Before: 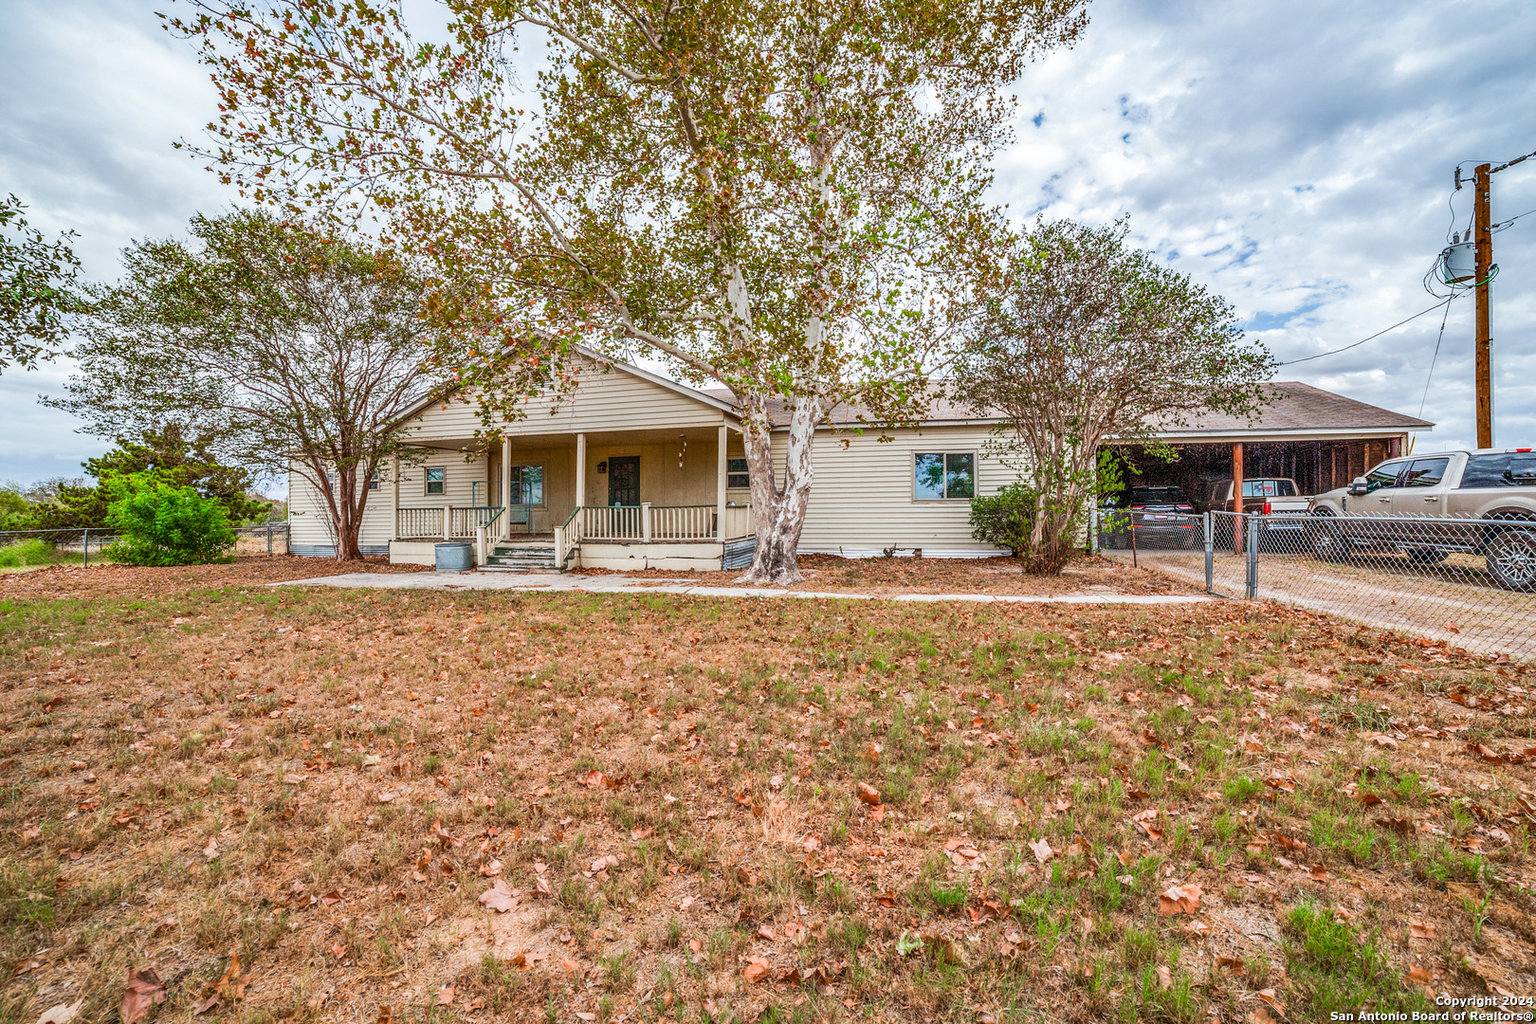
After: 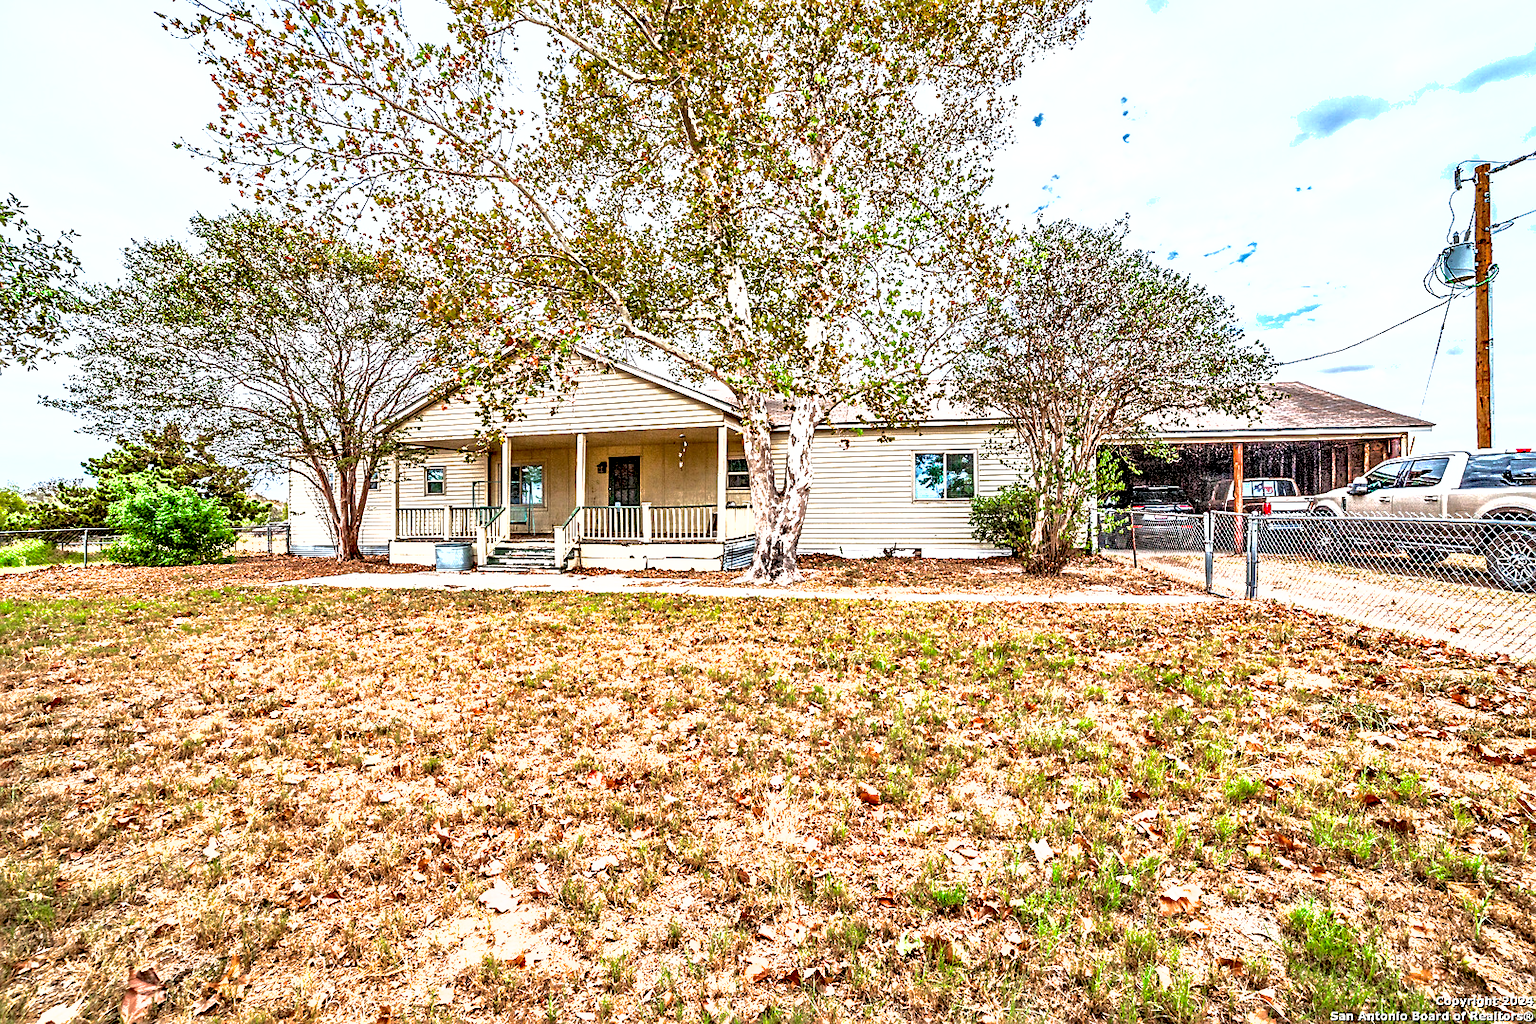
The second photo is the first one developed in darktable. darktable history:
tone equalizer: -8 EV -0.724 EV, -7 EV -0.679 EV, -6 EV -0.6 EV, -5 EV -0.368 EV, -3 EV 0.376 EV, -2 EV 0.6 EV, -1 EV 0.687 EV, +0 EV 0.778 EV
sharpen: on, module defaults
exposure: black level correction 0, exposure 0.499 EV, compensate highlight preservation false
contrast equalizer: y [[0.511, 0.558, 0.631, 0.632, 0.559, 0.512], [0.5 ×6], [0.507, 0.559, 0.627, 0.644, 0.647, 0.647], [0 ×6], [0 ×6]]
shadows and highlights: on, module defaults
